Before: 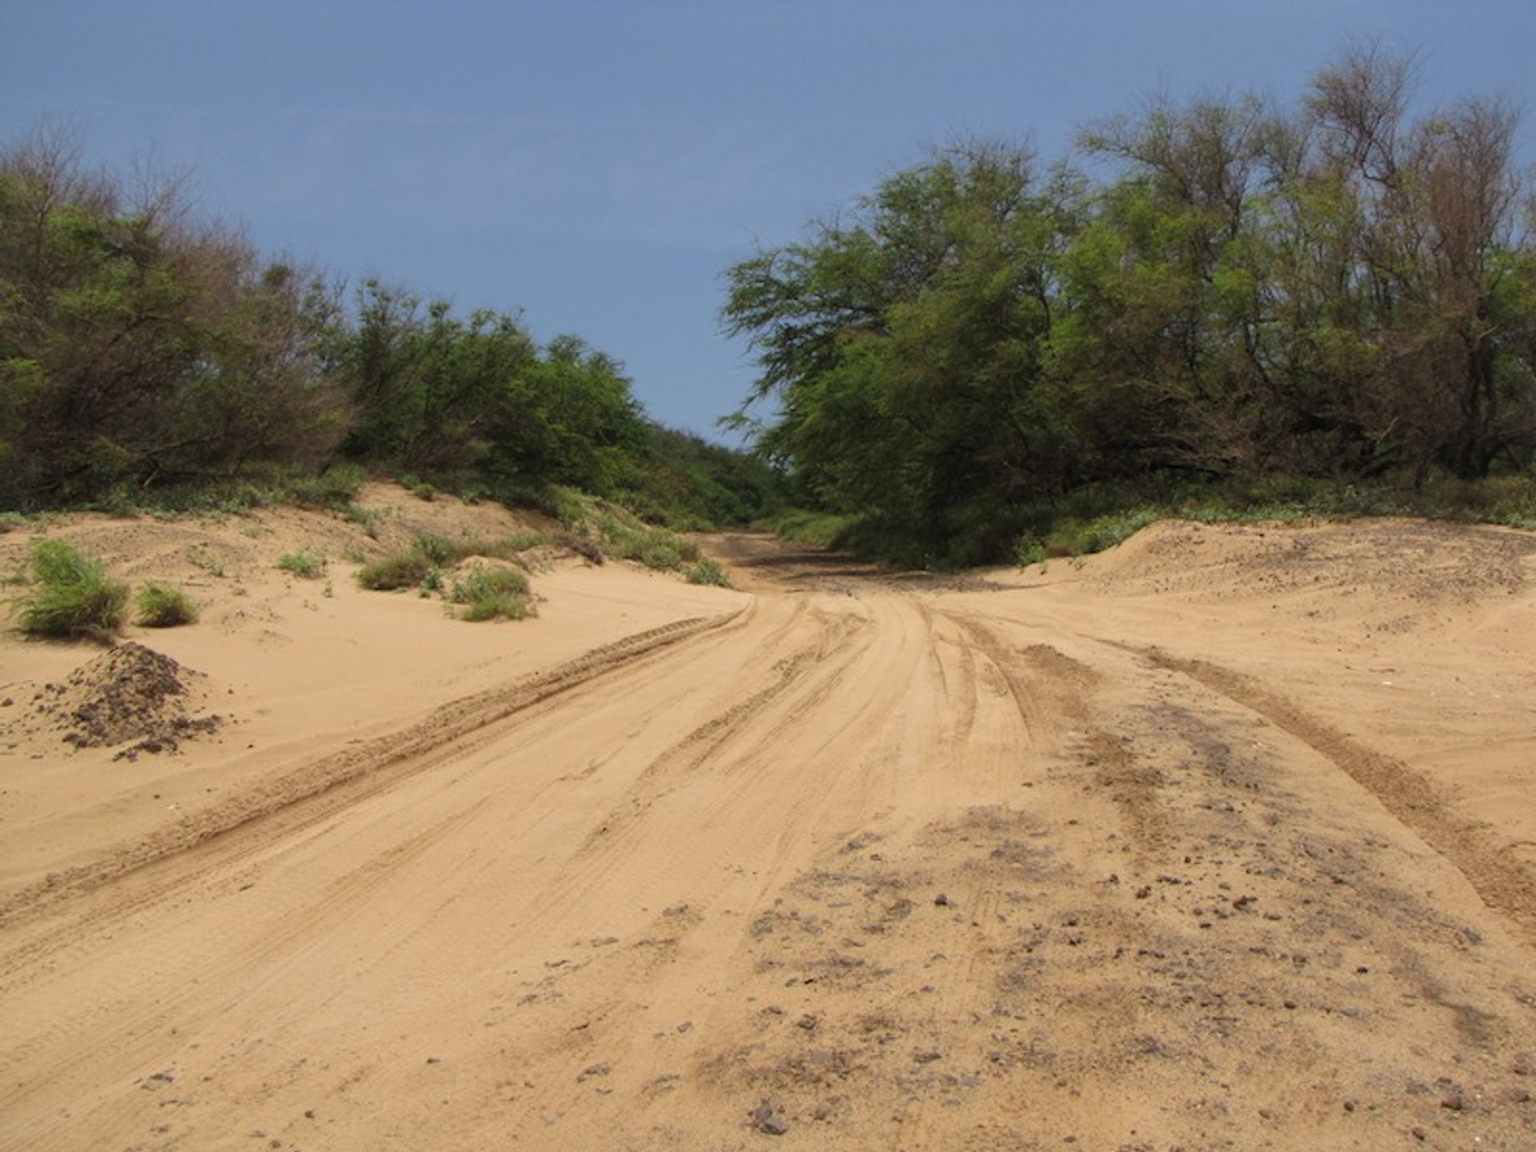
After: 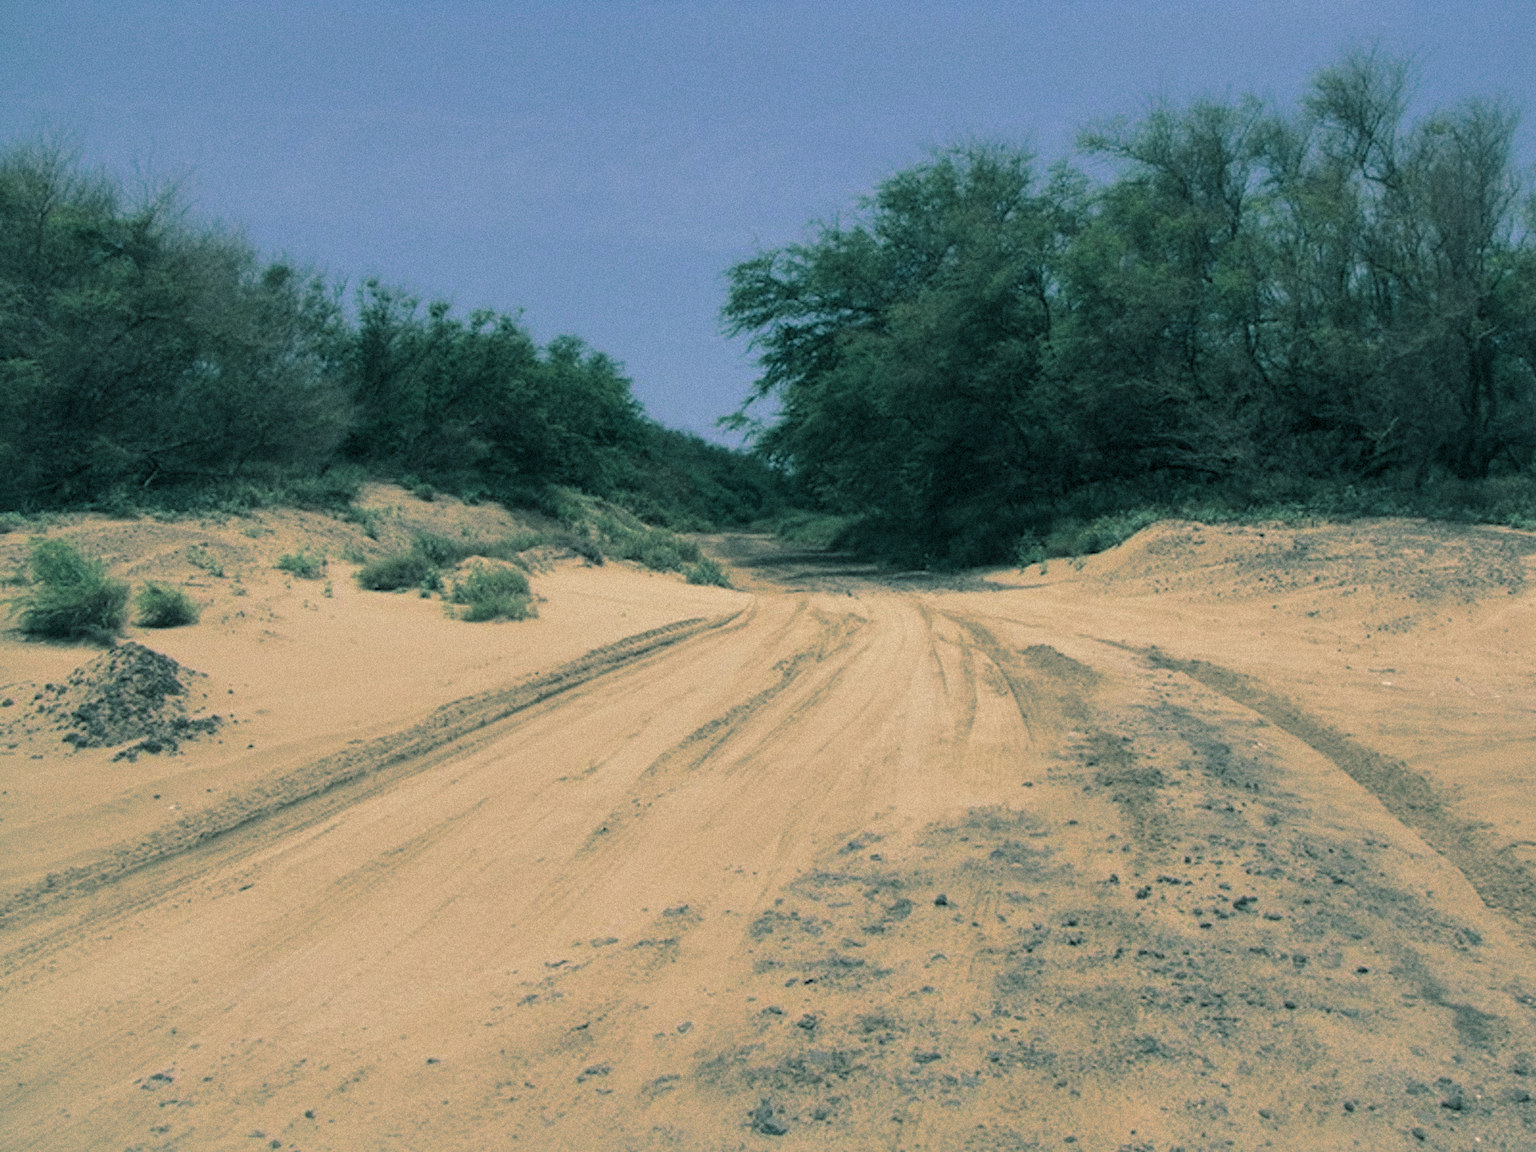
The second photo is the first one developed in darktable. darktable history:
white balance: red 0.974, blue 1.044
split-toning: shadows › hue 186.43°, highlights › hue 49.29°, compress 30.29%
grain: mid-tones bias 0%
